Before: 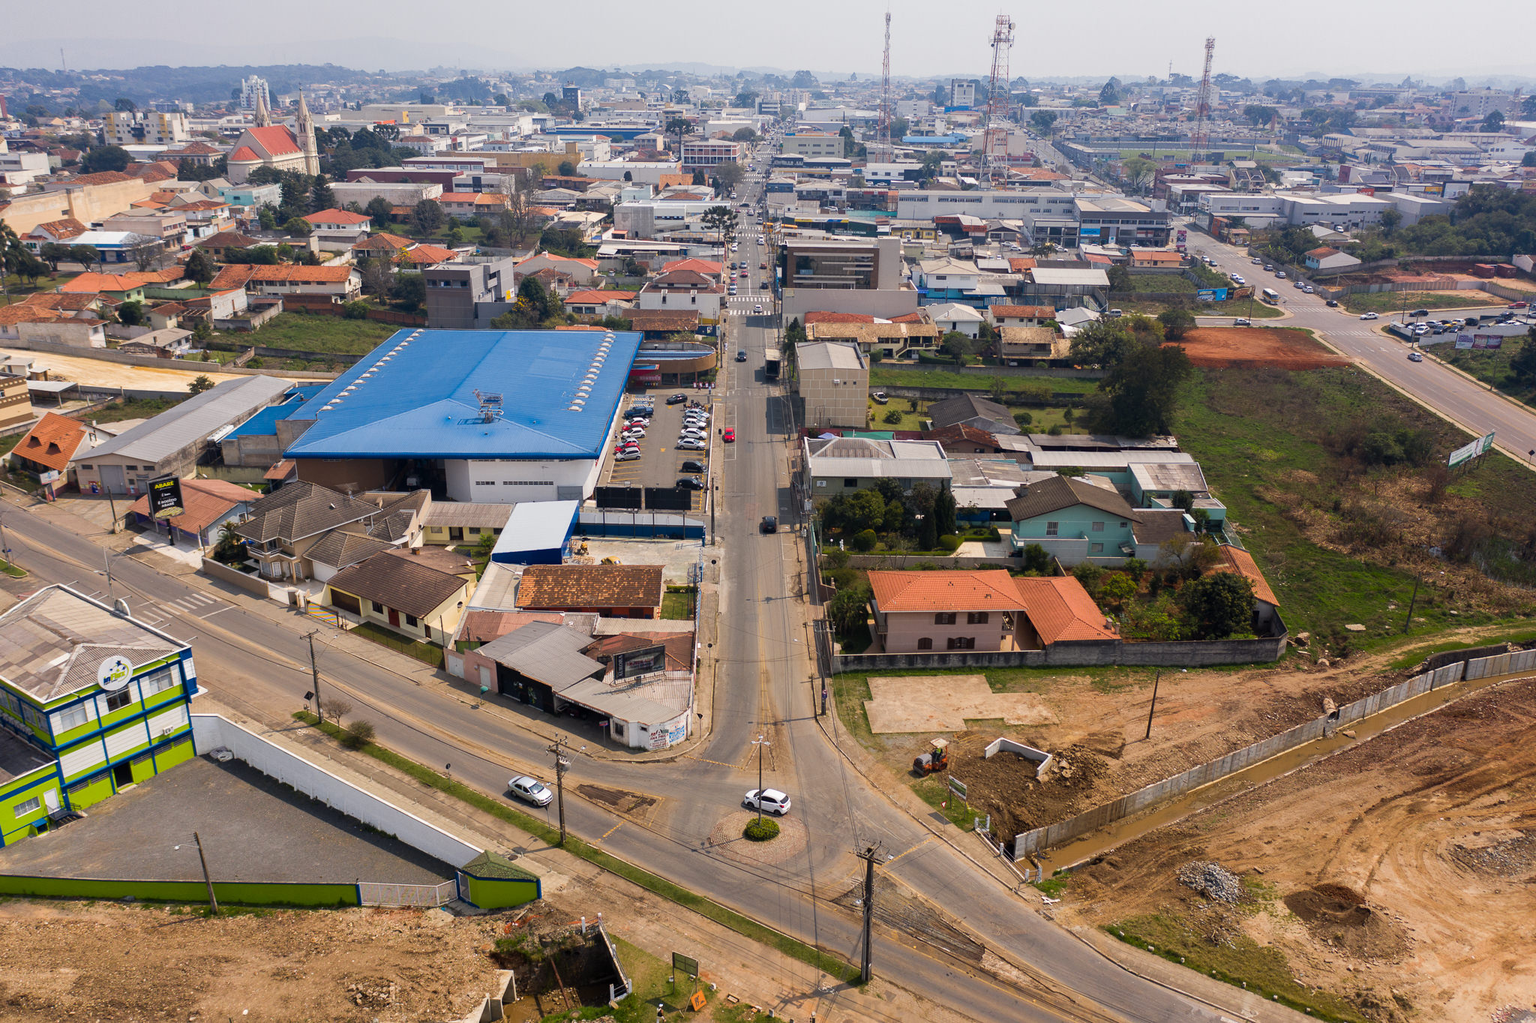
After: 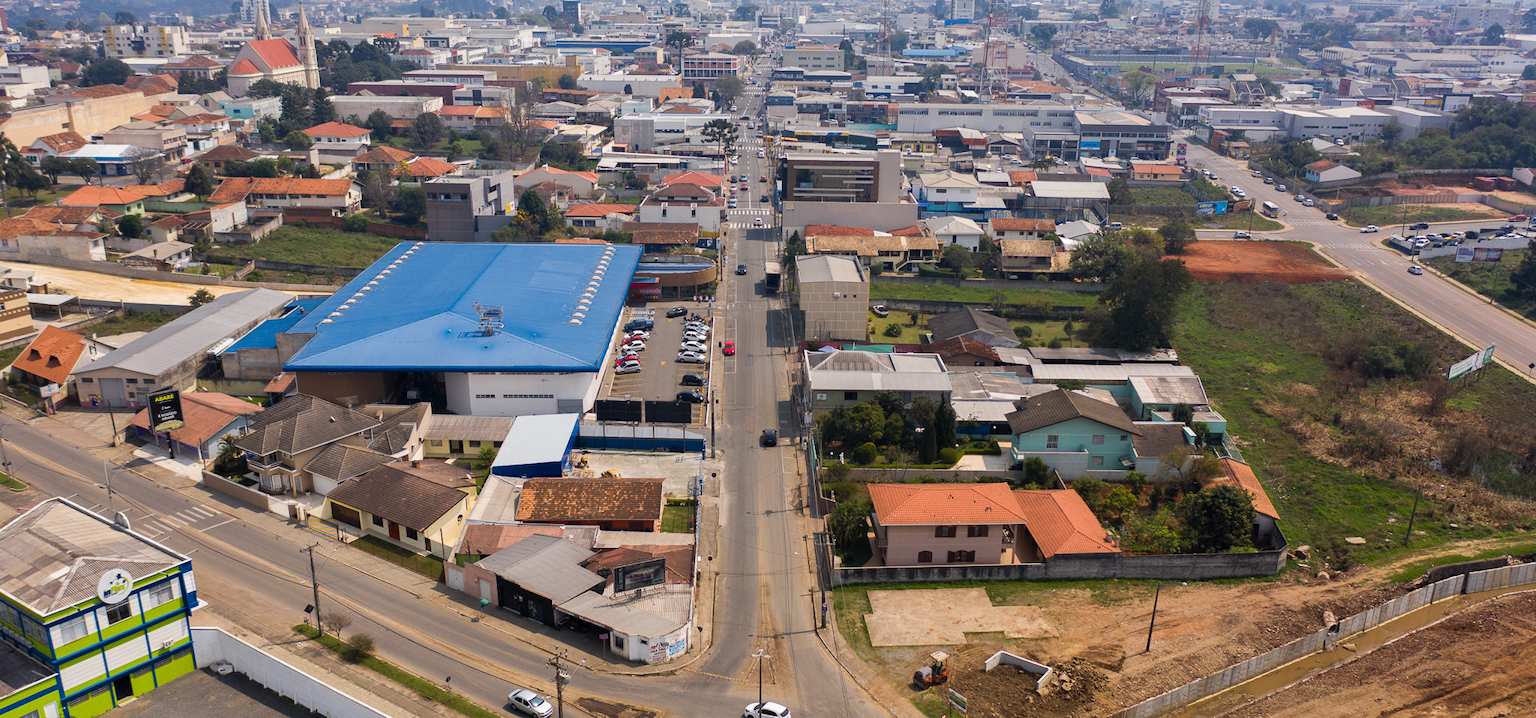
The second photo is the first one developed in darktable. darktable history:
crop and rotate: top 8.528%, bottom 21.219%
shadows and highlights: highlights color adjustment 41.8%, low approximation 0.01, soften with gaussian
